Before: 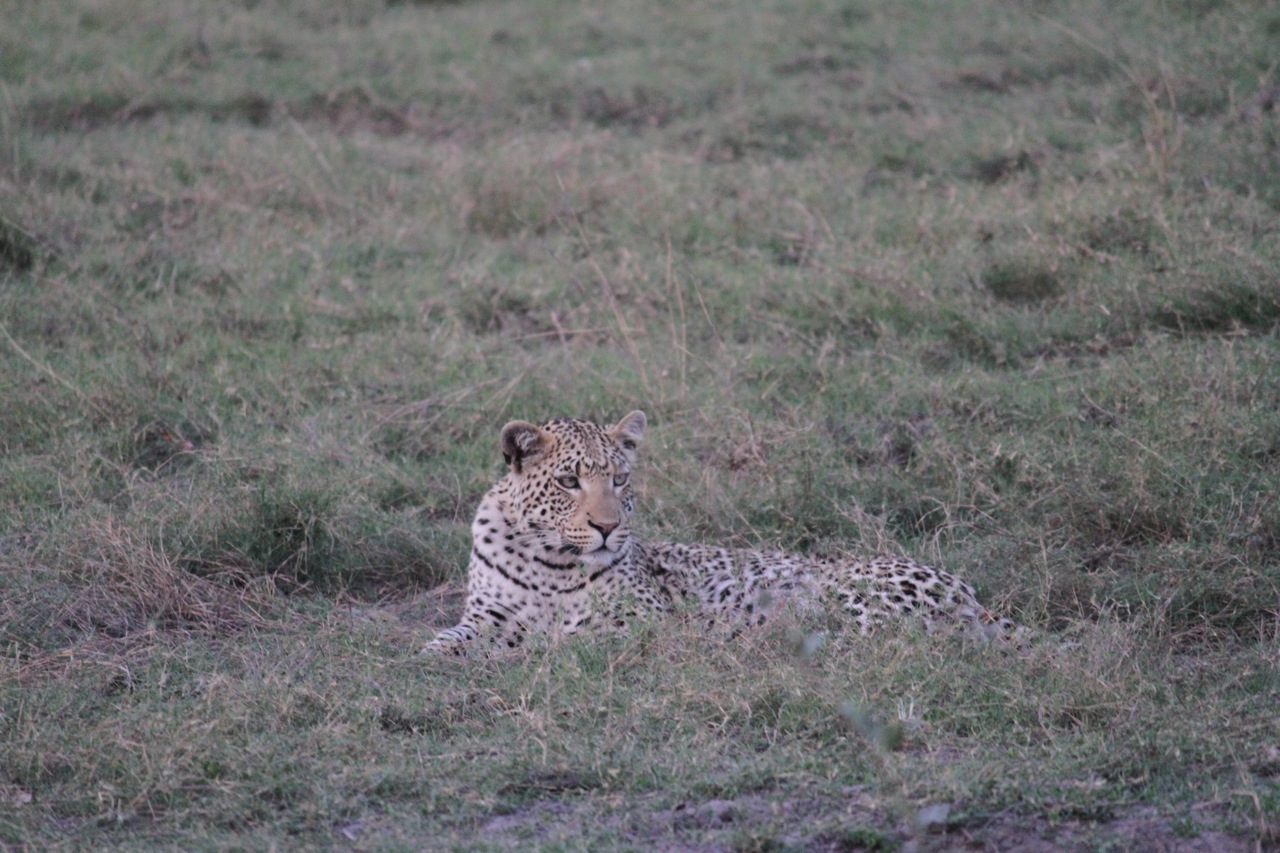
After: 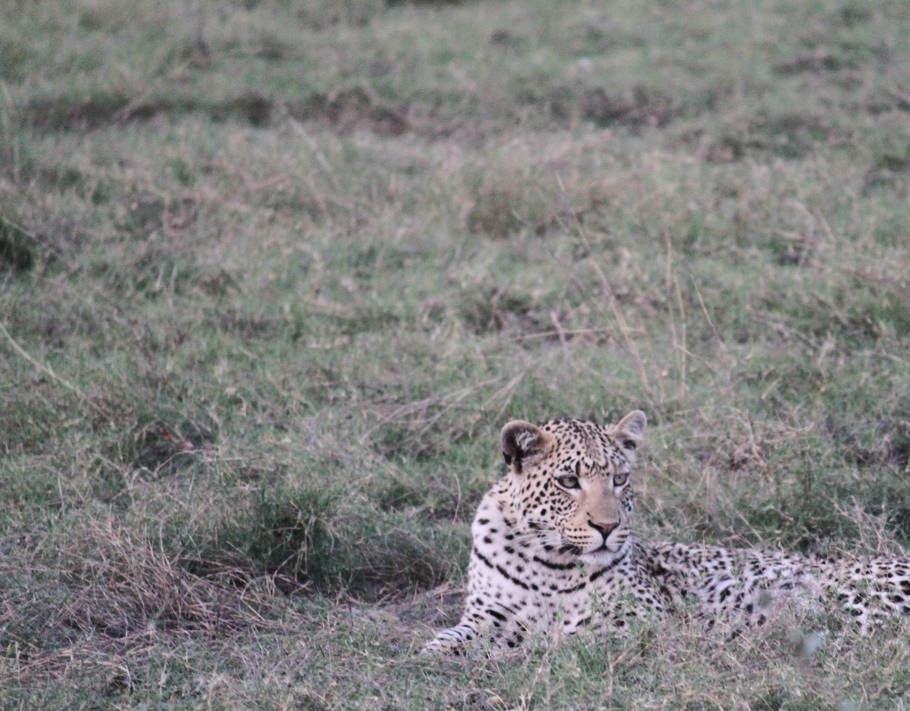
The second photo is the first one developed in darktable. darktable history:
exposure: compensate highlight preservation false
contrast brightness saturation: contrast 0.24, brightness 0.09
crop: right 28.885%, bottom 16.626%
